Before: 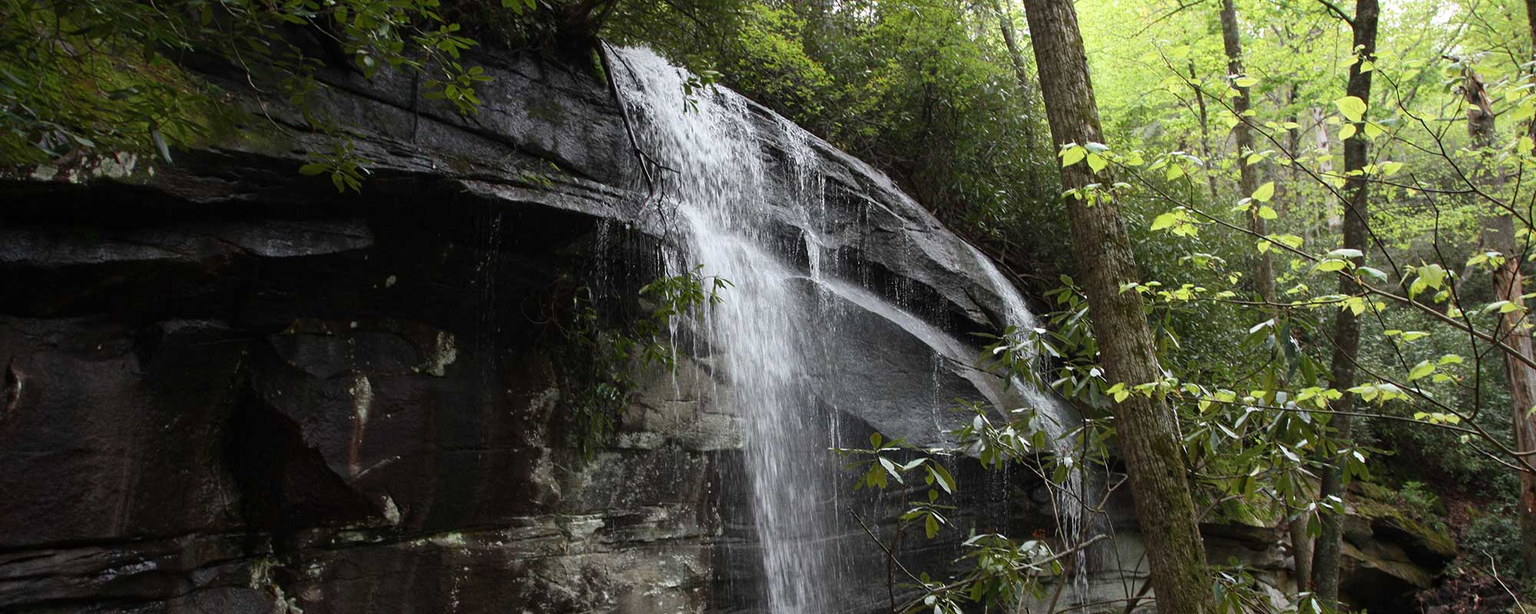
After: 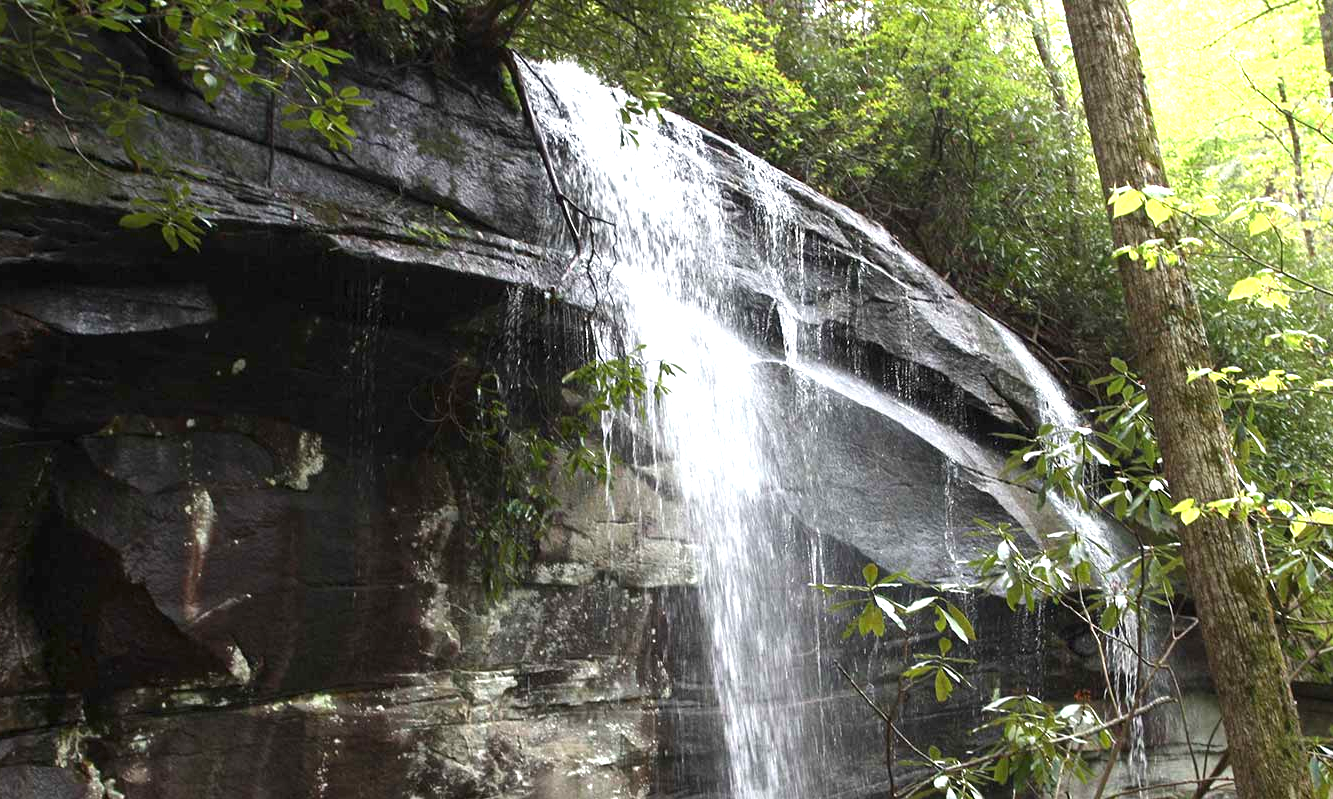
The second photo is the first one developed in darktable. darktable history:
exposure: black level correction 0, exposure 1.3 EV, compensate highlight preservation false
crop and rotate: left 13.537%, right 19.796%
